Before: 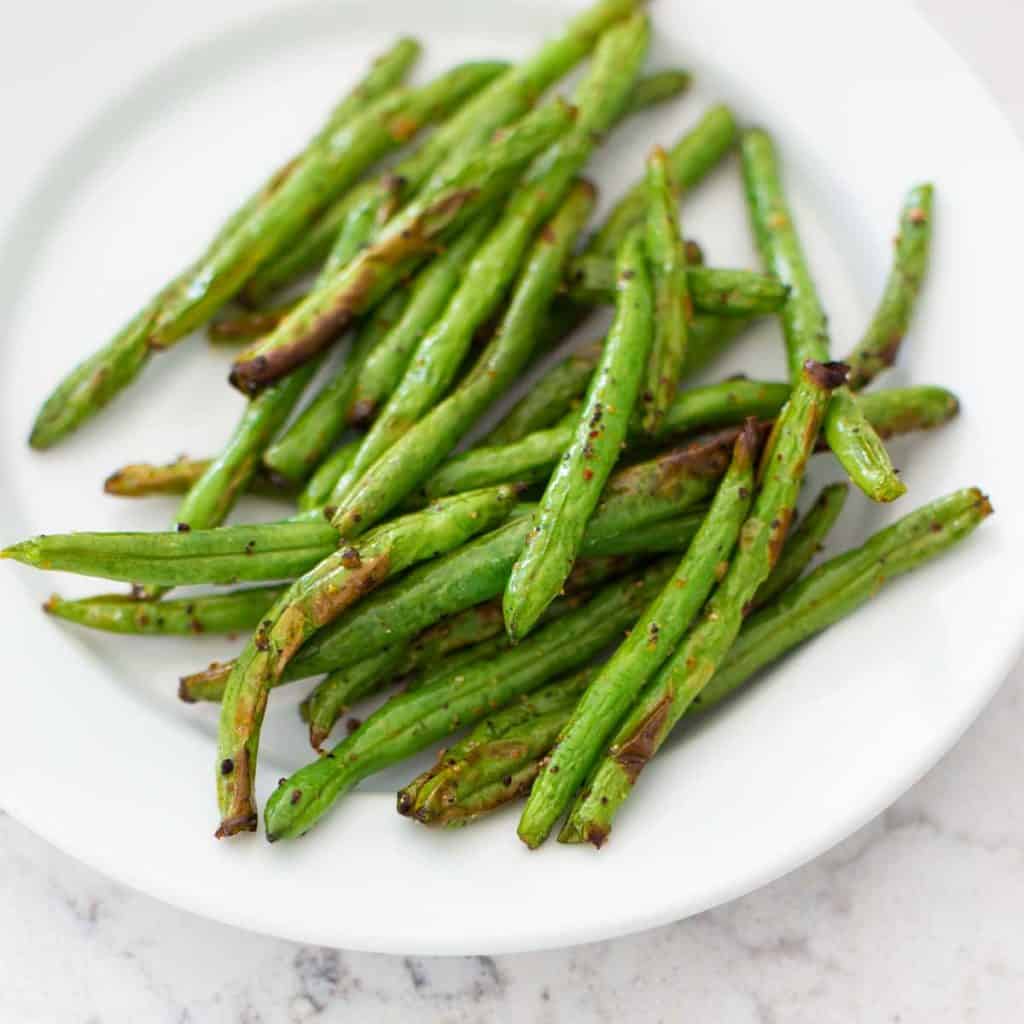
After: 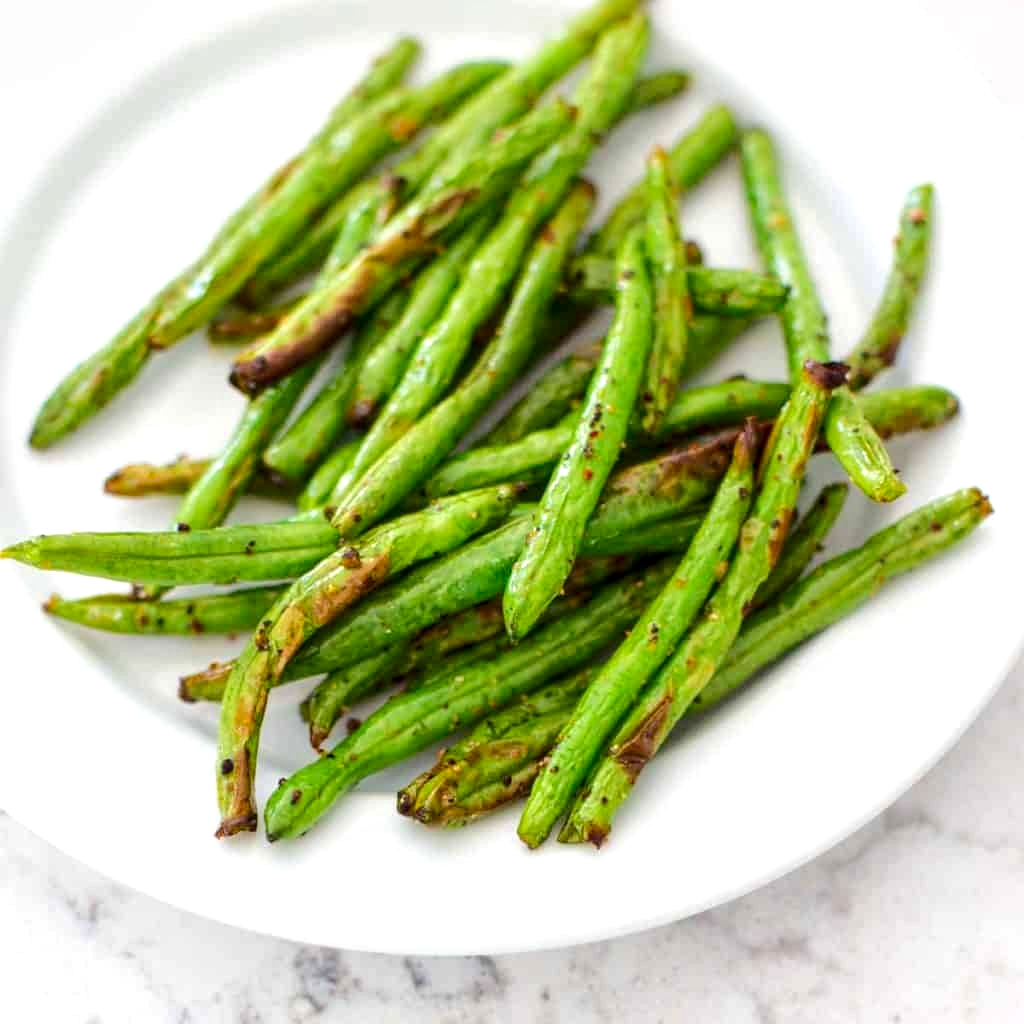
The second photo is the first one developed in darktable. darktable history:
contrast brightness saturation: contrast 0.067, brightness -0.134, saturation 0.054
local contrast: on, module defaults
tone equalizer: -8 EV 1 EV, -7 EV 1 EV, -6 EV 0.999 EV, -5 EV 0.962 EV, -4 EV 1.02 EV, -3 EV 0.759 EV, -2 EV 0.477 EV, -1 EV 0.235 EV, edges refinement/feathering 500, mask exposure compensation -1.57 EV, preserve details no
